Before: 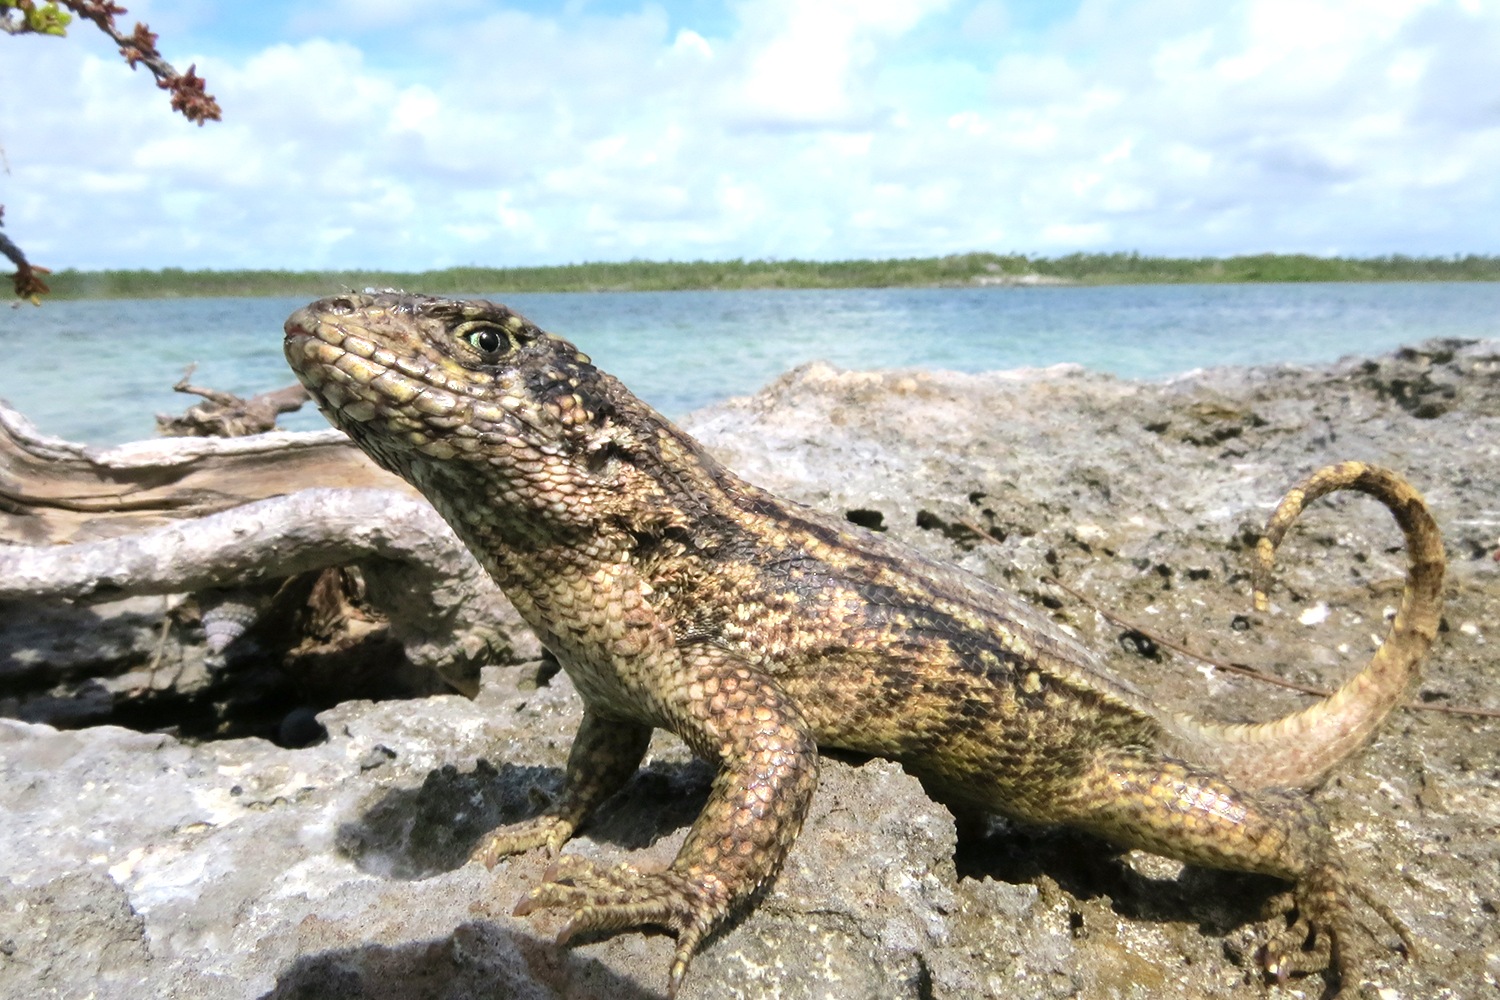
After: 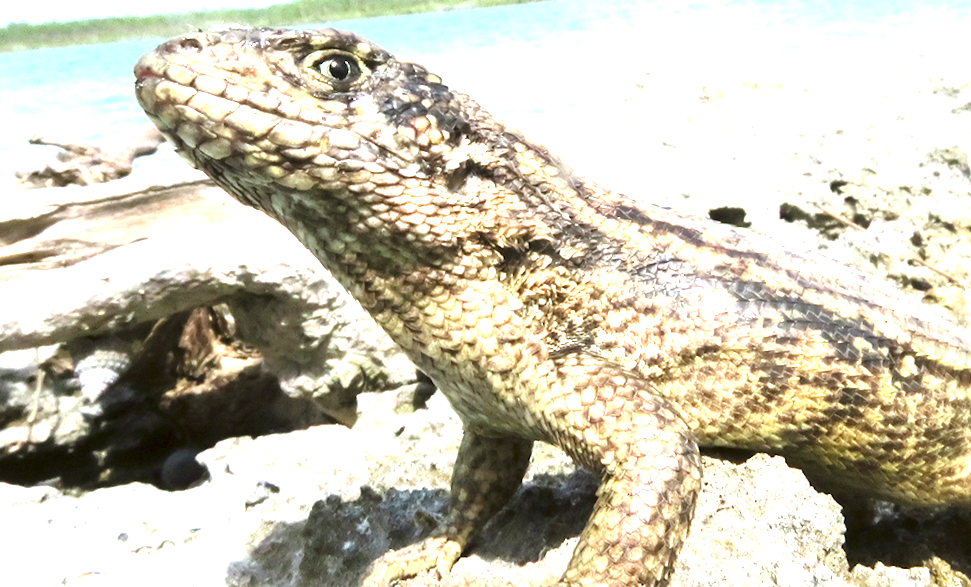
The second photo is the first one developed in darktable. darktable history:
color correction: highlights a* -2.73, highlights b* -2.09, shadows a* 2.41, shadows b* 2.73
crop: left 6.488%, top 27.668%, right 24.183%, bottom 8.656%
exposure: black level correction 0, exposure 1.5 EV, compensate exposure bias true, compensate highlight preservation false
rotate and perspective: rotation -4.57°, crop left 0.054, crop right 0.944, crop top 0.087, crop bottom 0.914
